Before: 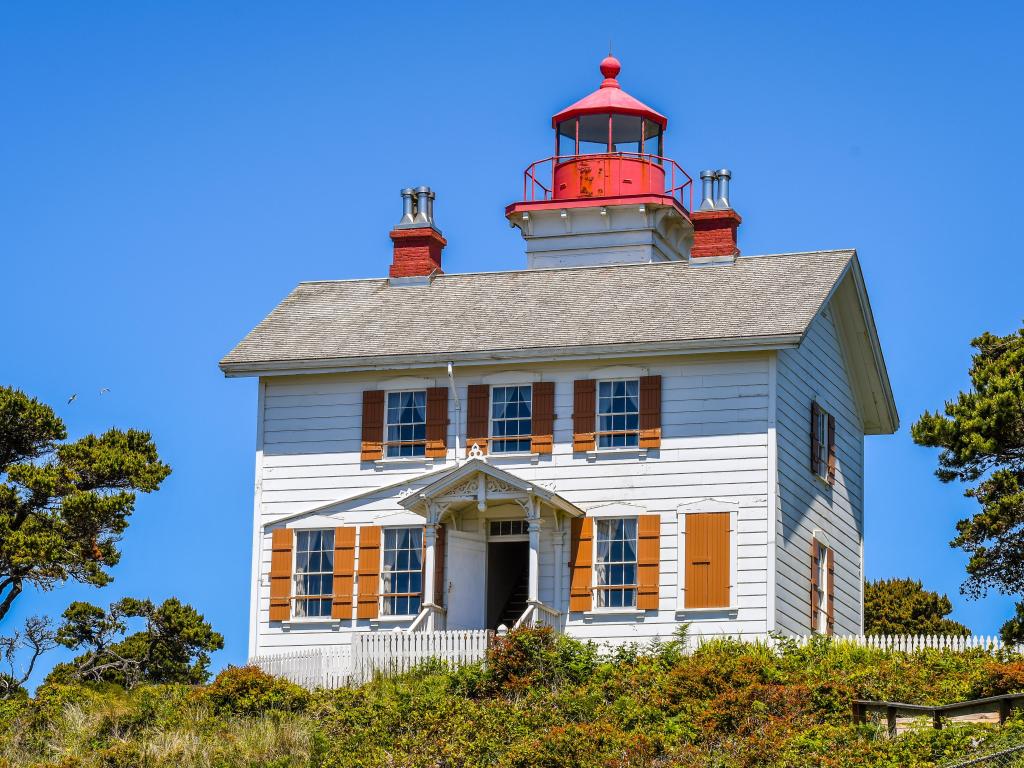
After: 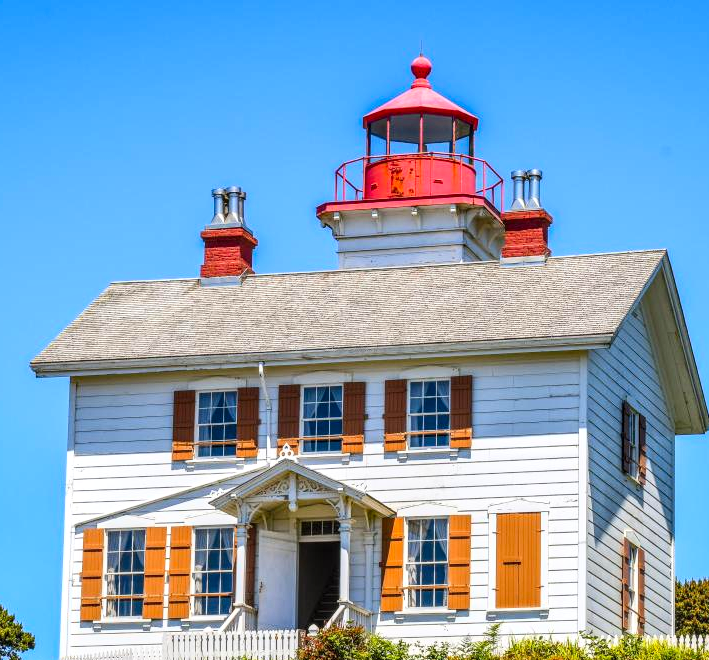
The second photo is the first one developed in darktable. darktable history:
crop: left 18.479%, right 12.2%, bottom 13.971%
local contrast: on, module defaults
contrast brightness saturation: contrast 0.2, brightness 0.16, saturation 0.22
